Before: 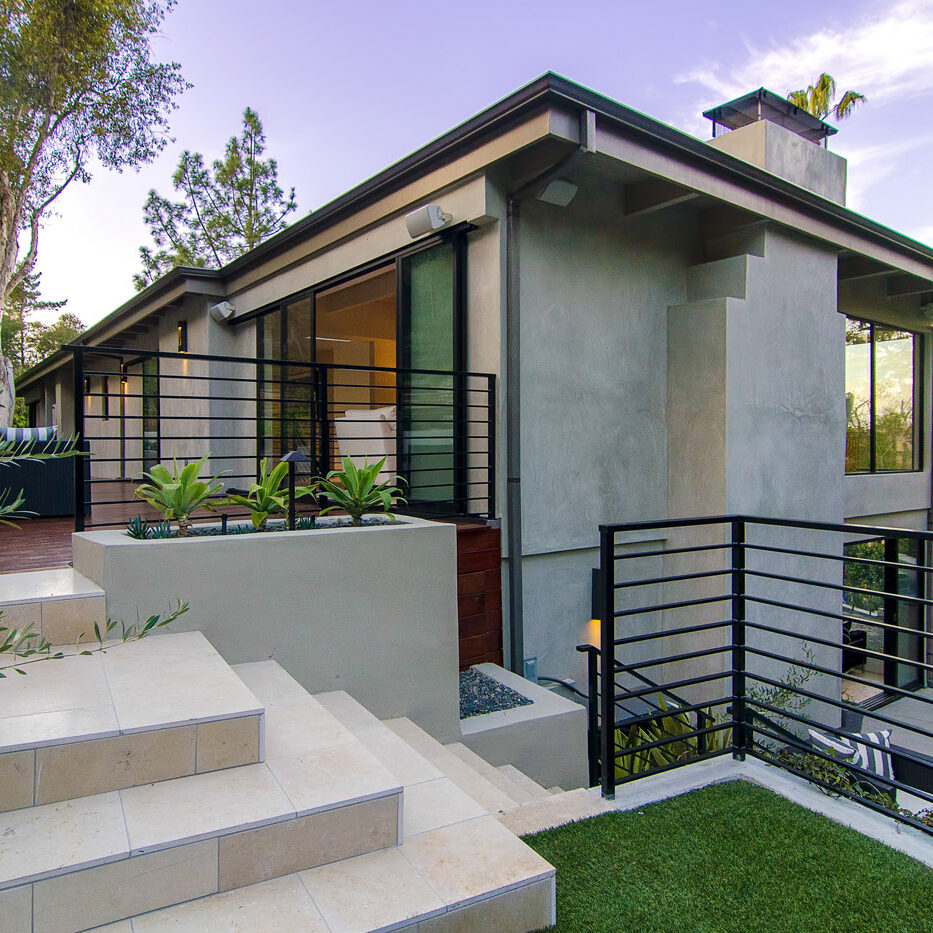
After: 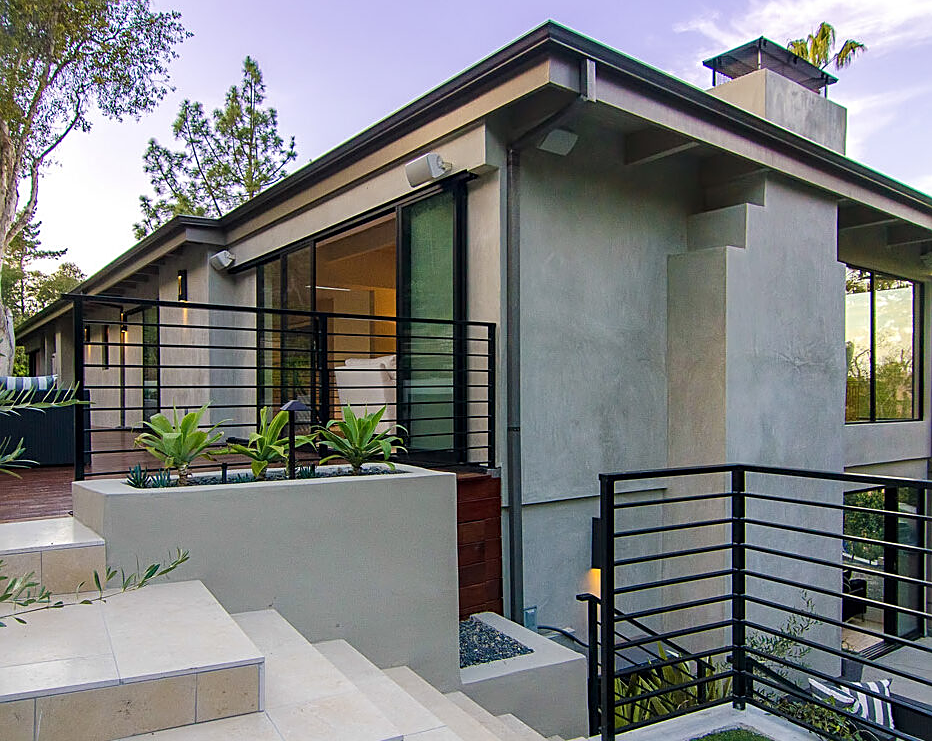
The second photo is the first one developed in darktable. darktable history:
sharpen: on, module defaults
crop and rotate: top 5.656%, bottom 14.88%
